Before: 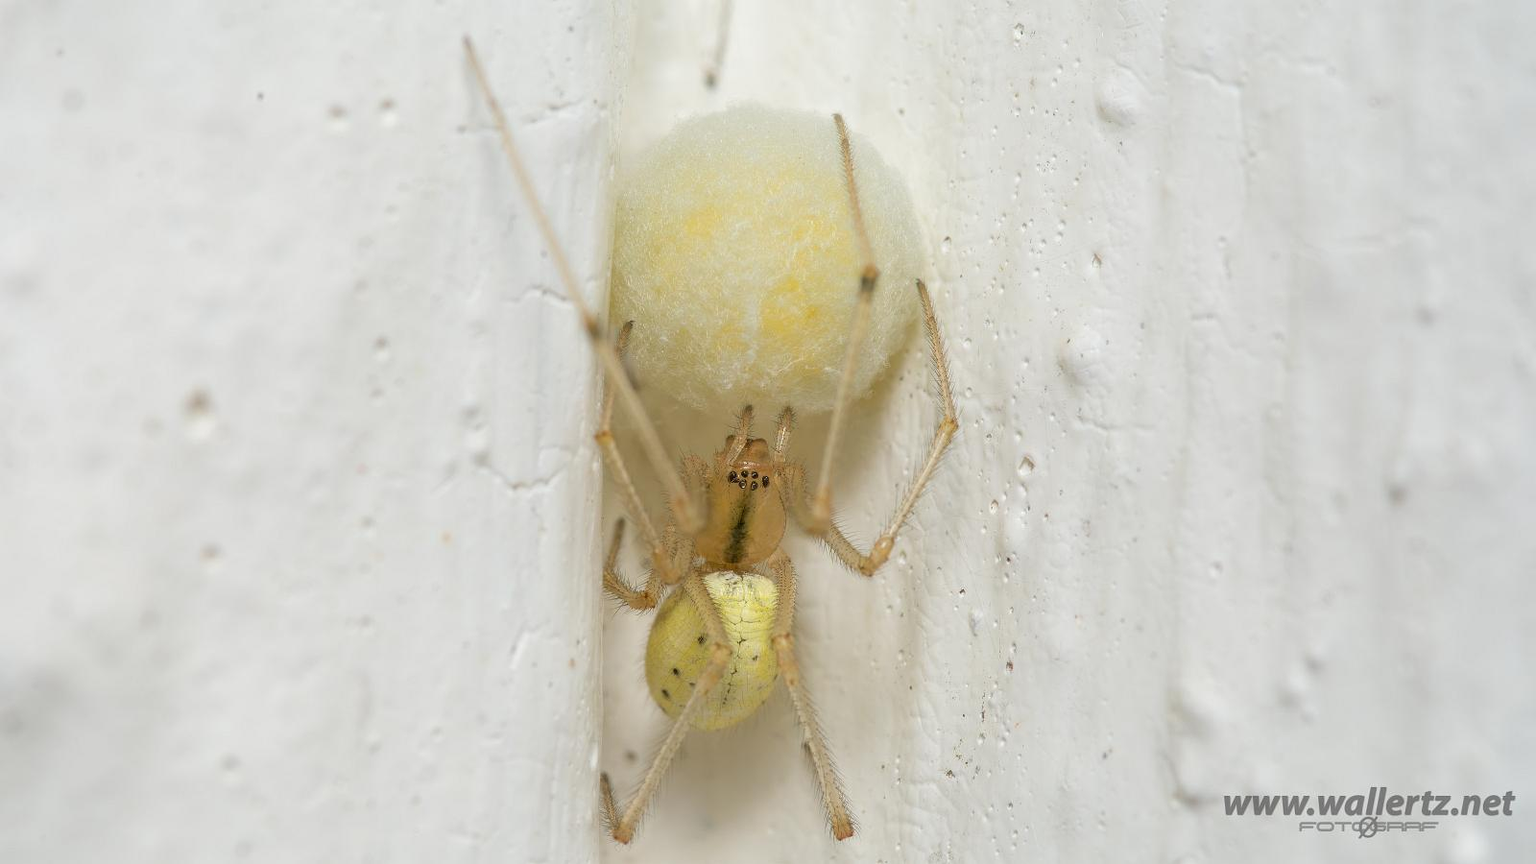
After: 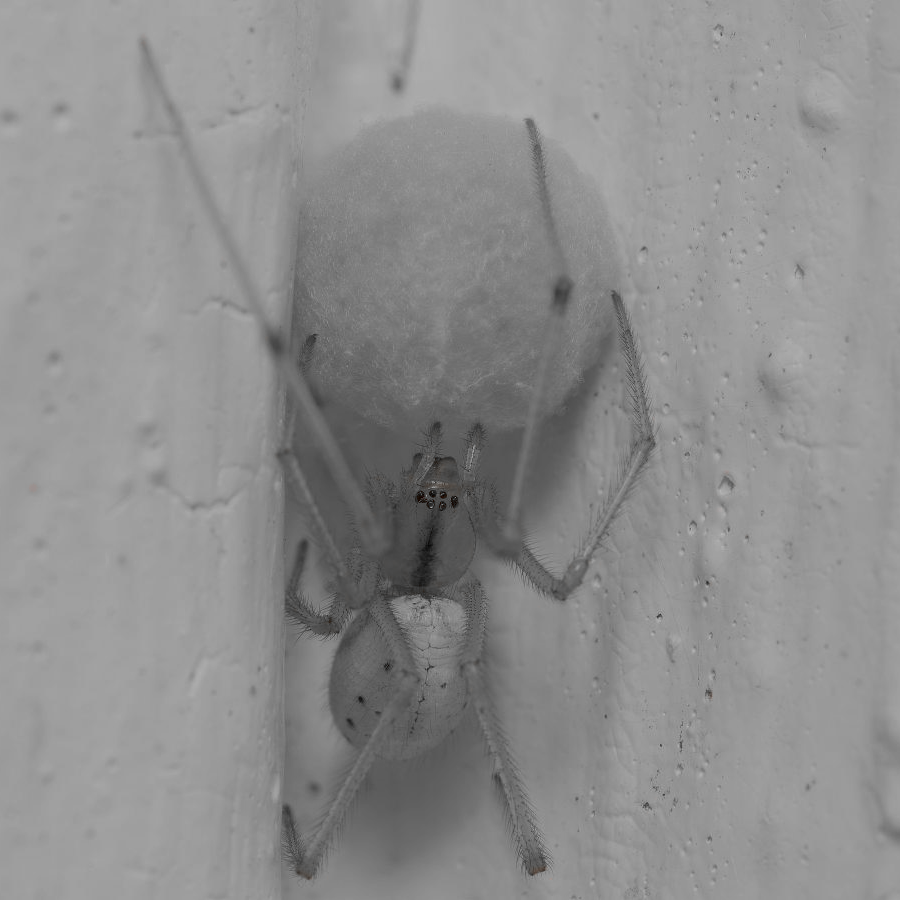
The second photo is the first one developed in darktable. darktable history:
exposure: exposure -1 EV, compensate highlight preservation false
crop: left 21.496%, right 22.254%
color correction: saturation 0.98
color zones: curves: ch0 [(0, 0.352) (0.143, 0.407) (0.286, 0.386) (0.429, 0.431) (0.571, 0.829) (0.714, 0.853) (0.857, 0.833) (1, 0.352)]; ch1 [(0, 0.604) (0.072, 0.726) (0.096, 0.608) (0.205, 0.007) (0.571, -0.006) (0.839, -0.013) (0.857, -0.012) (1, 0.604)]
